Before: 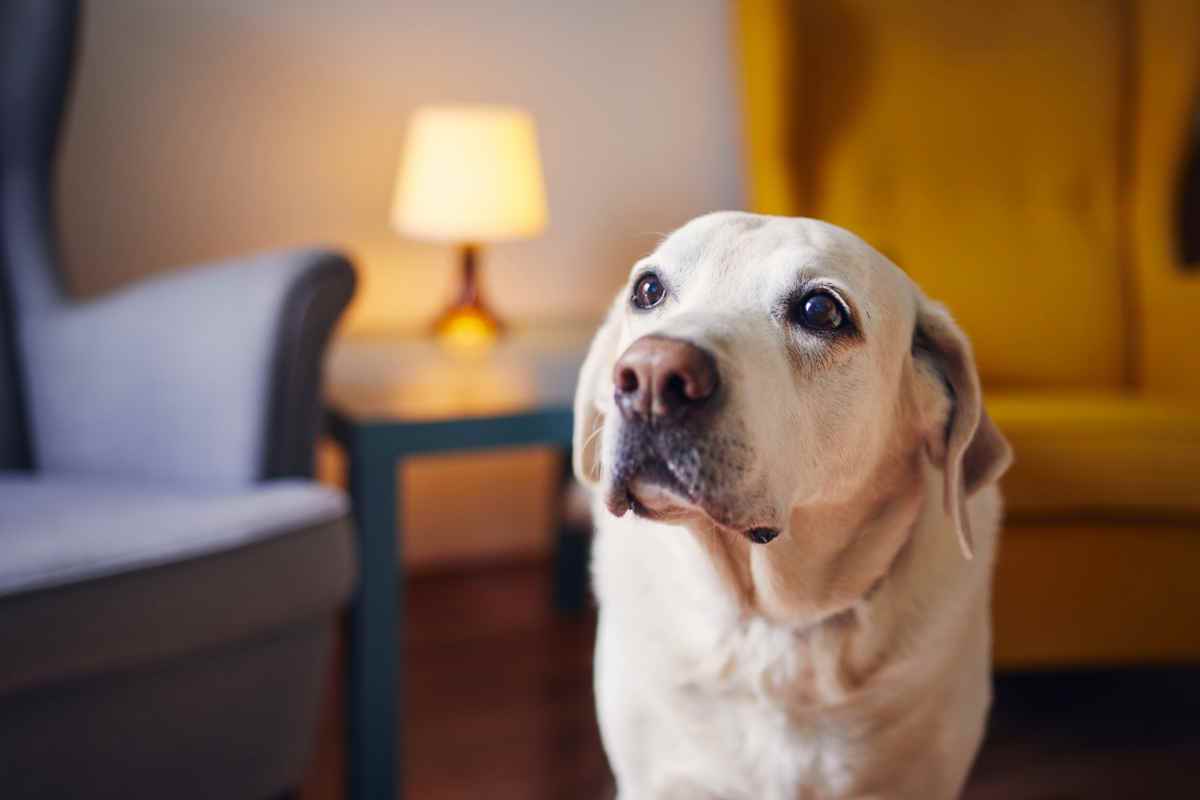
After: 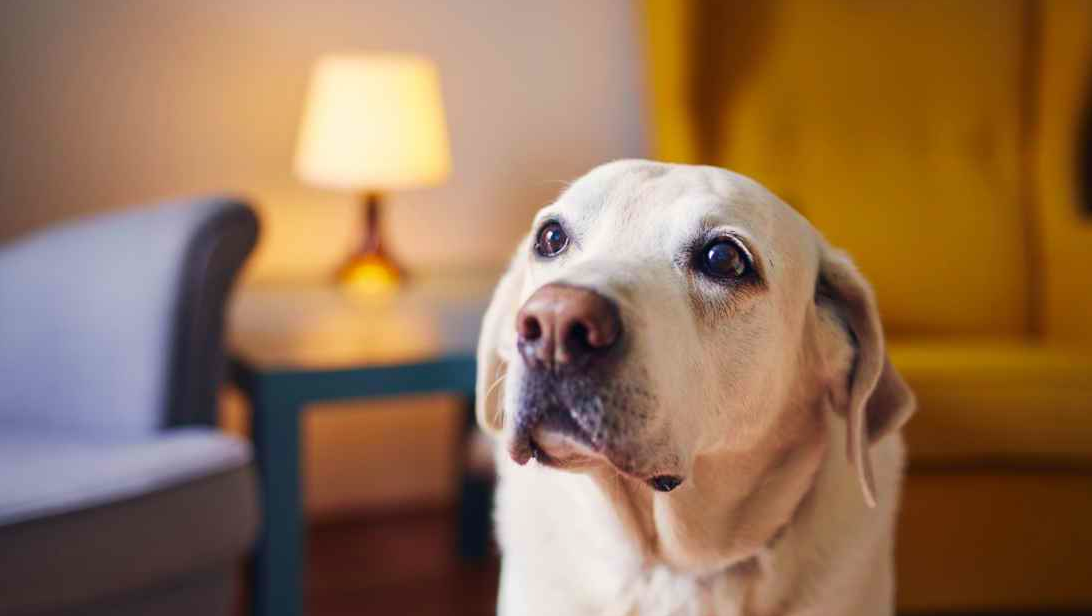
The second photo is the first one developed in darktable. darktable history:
velvia: on, module defaults
crop: left 8.155%, top 6.611%, bottom 15.385%
